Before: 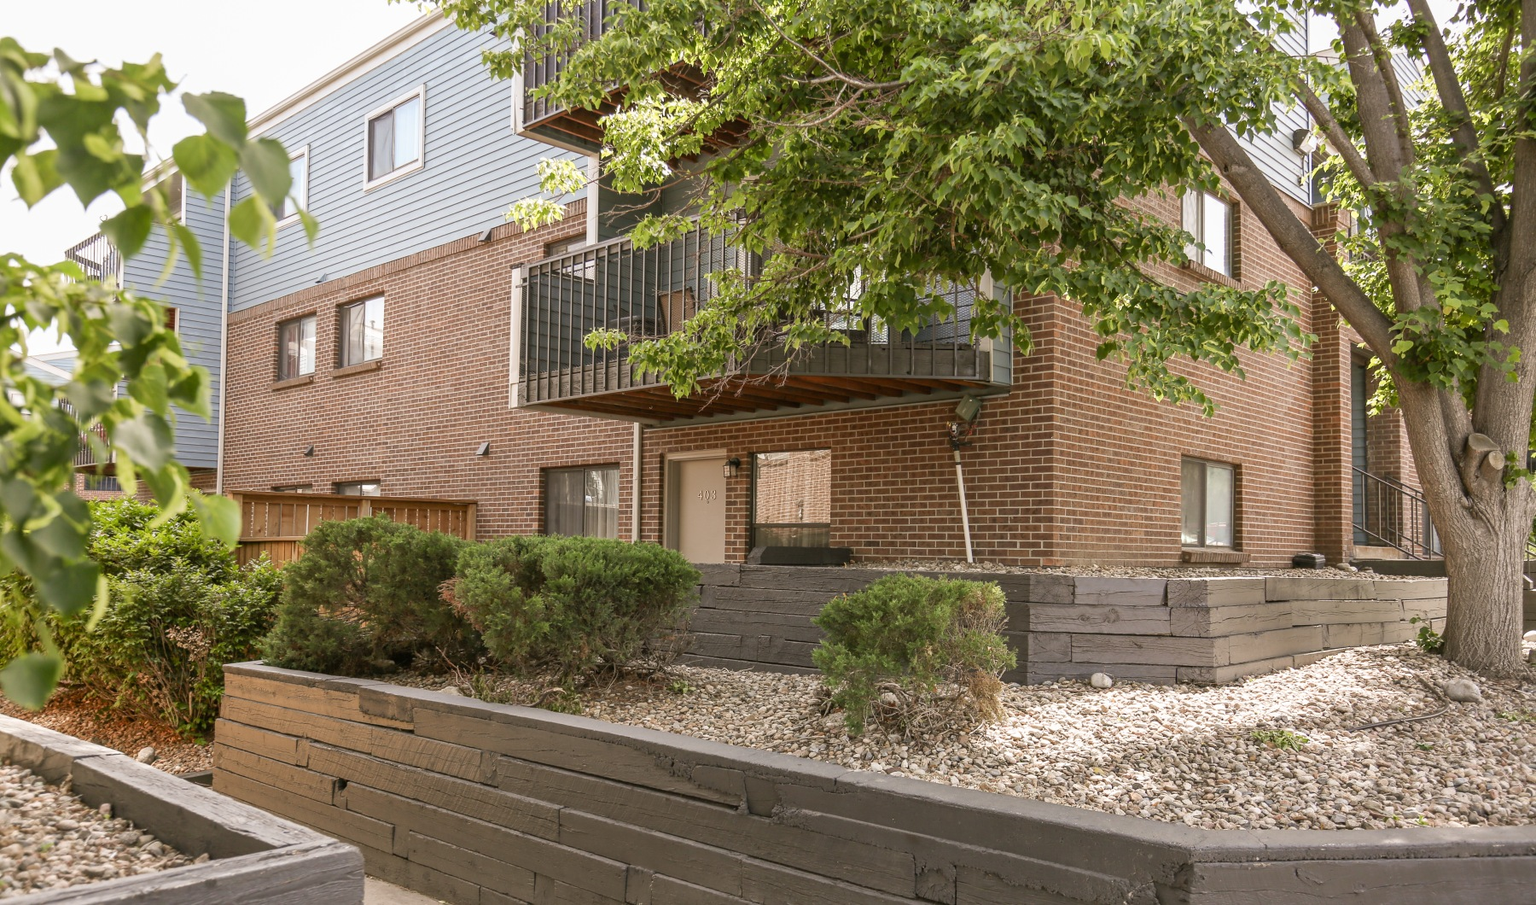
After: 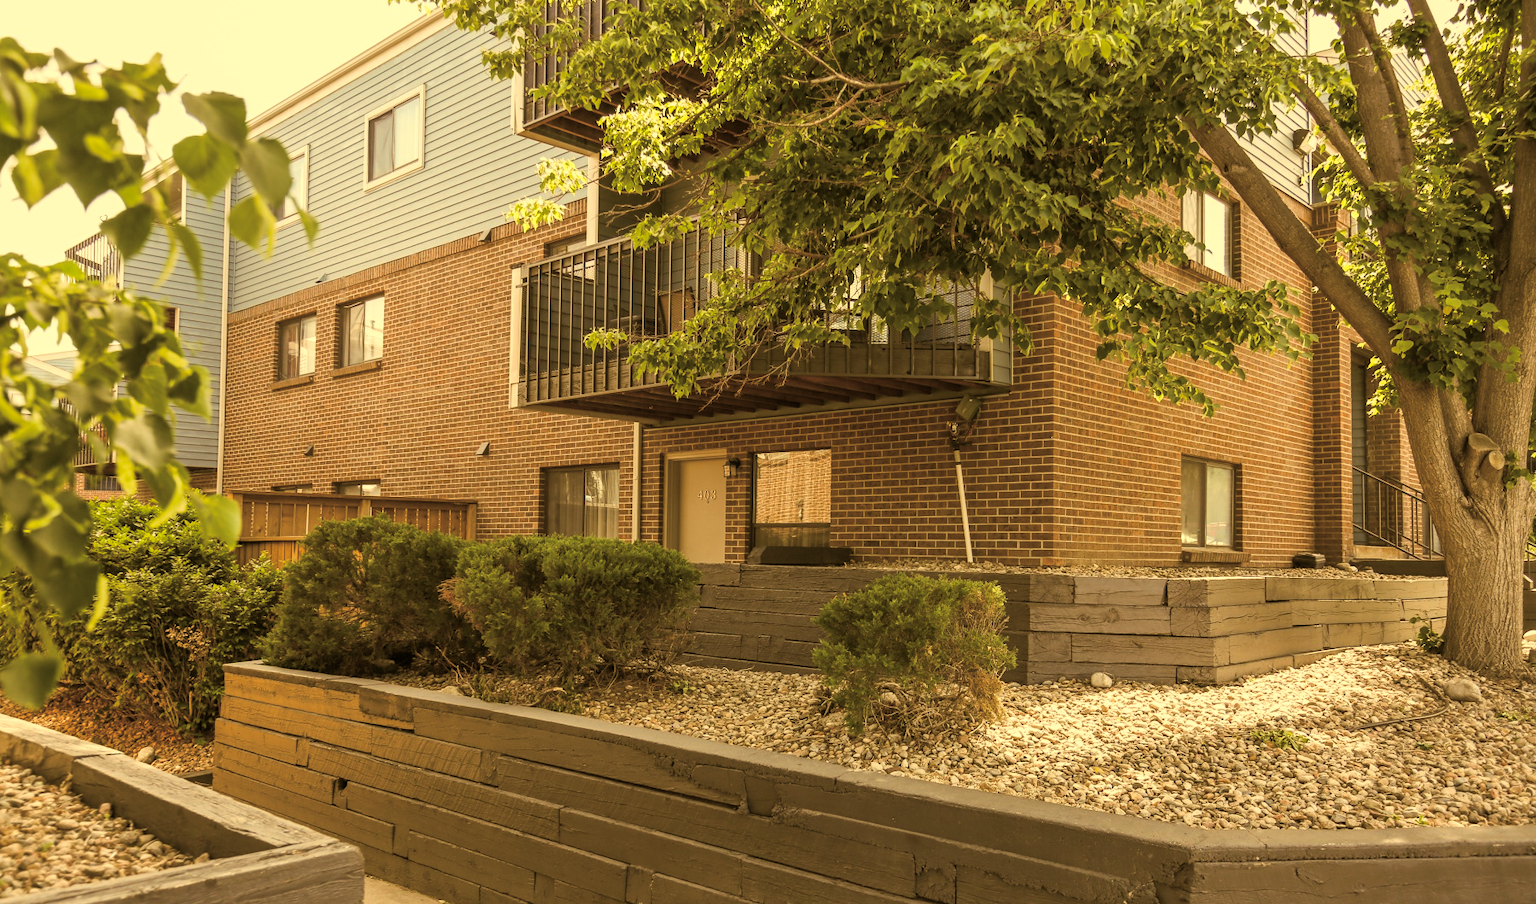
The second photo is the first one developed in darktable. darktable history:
split-toning: shadows › hue 32.4°, shadows › saturation 0.51, highlights › hue 180°, highlights › saturation 0, balance -60.17, compress 55.19%
color balance rgb: perceptual saturation grading › global saturation 20%, perceptual saturation grading › highlights -25%, perceptual saturation grading › shadows 50.52%, global vibrance 40.24%
white balance: red 1.08, blue 0.791
